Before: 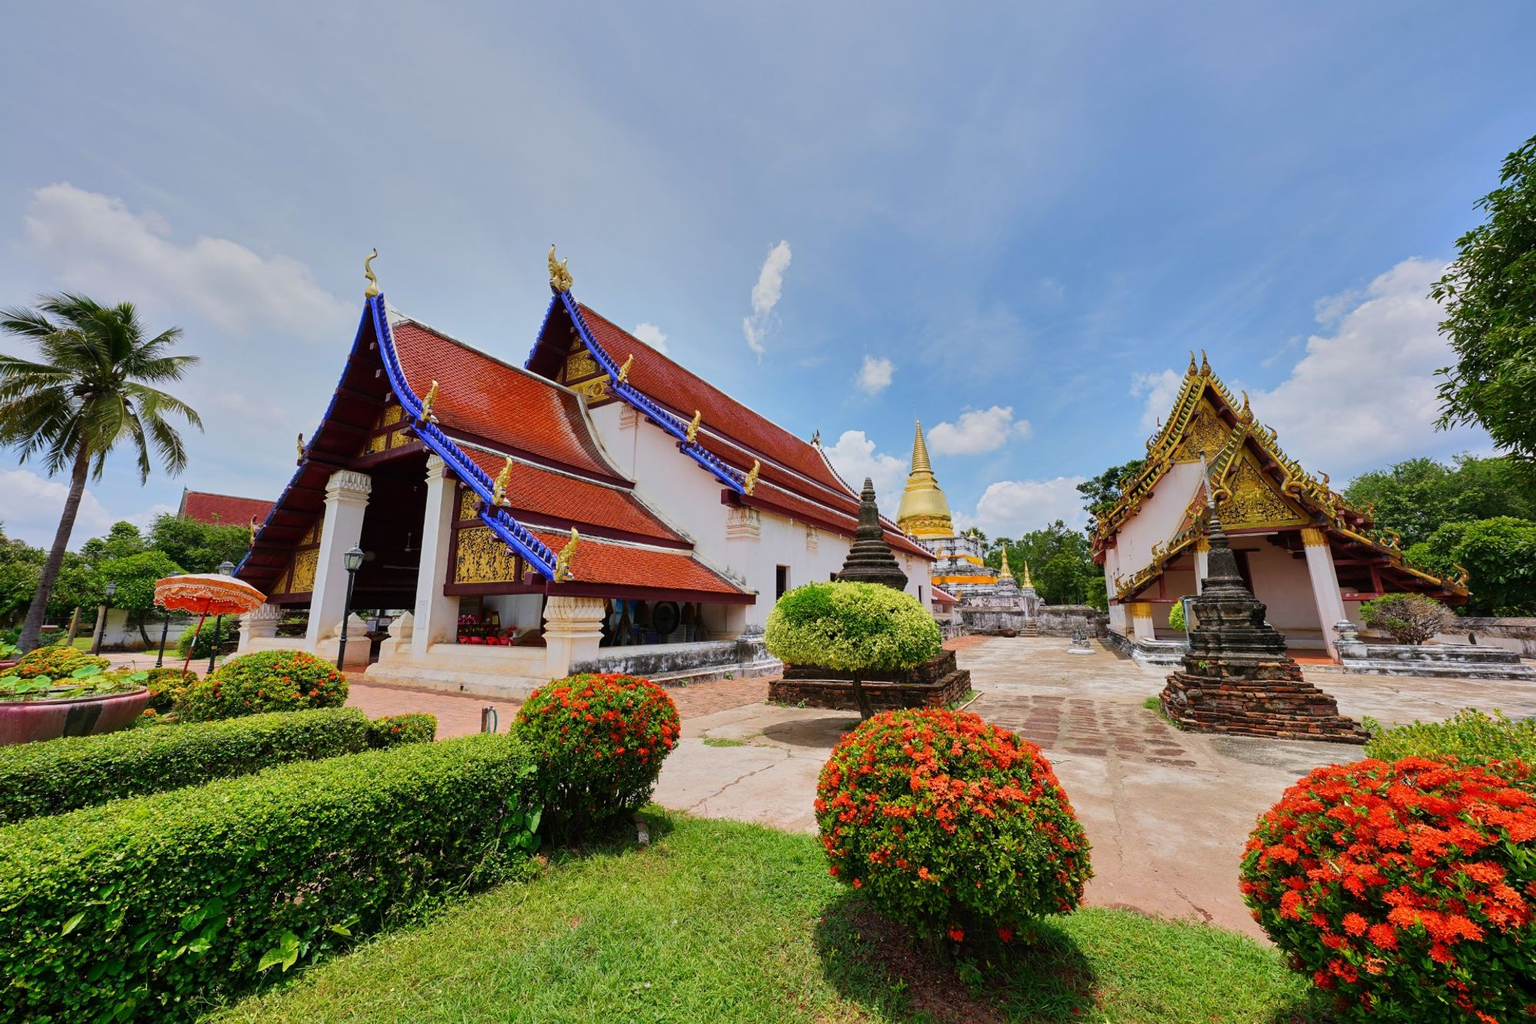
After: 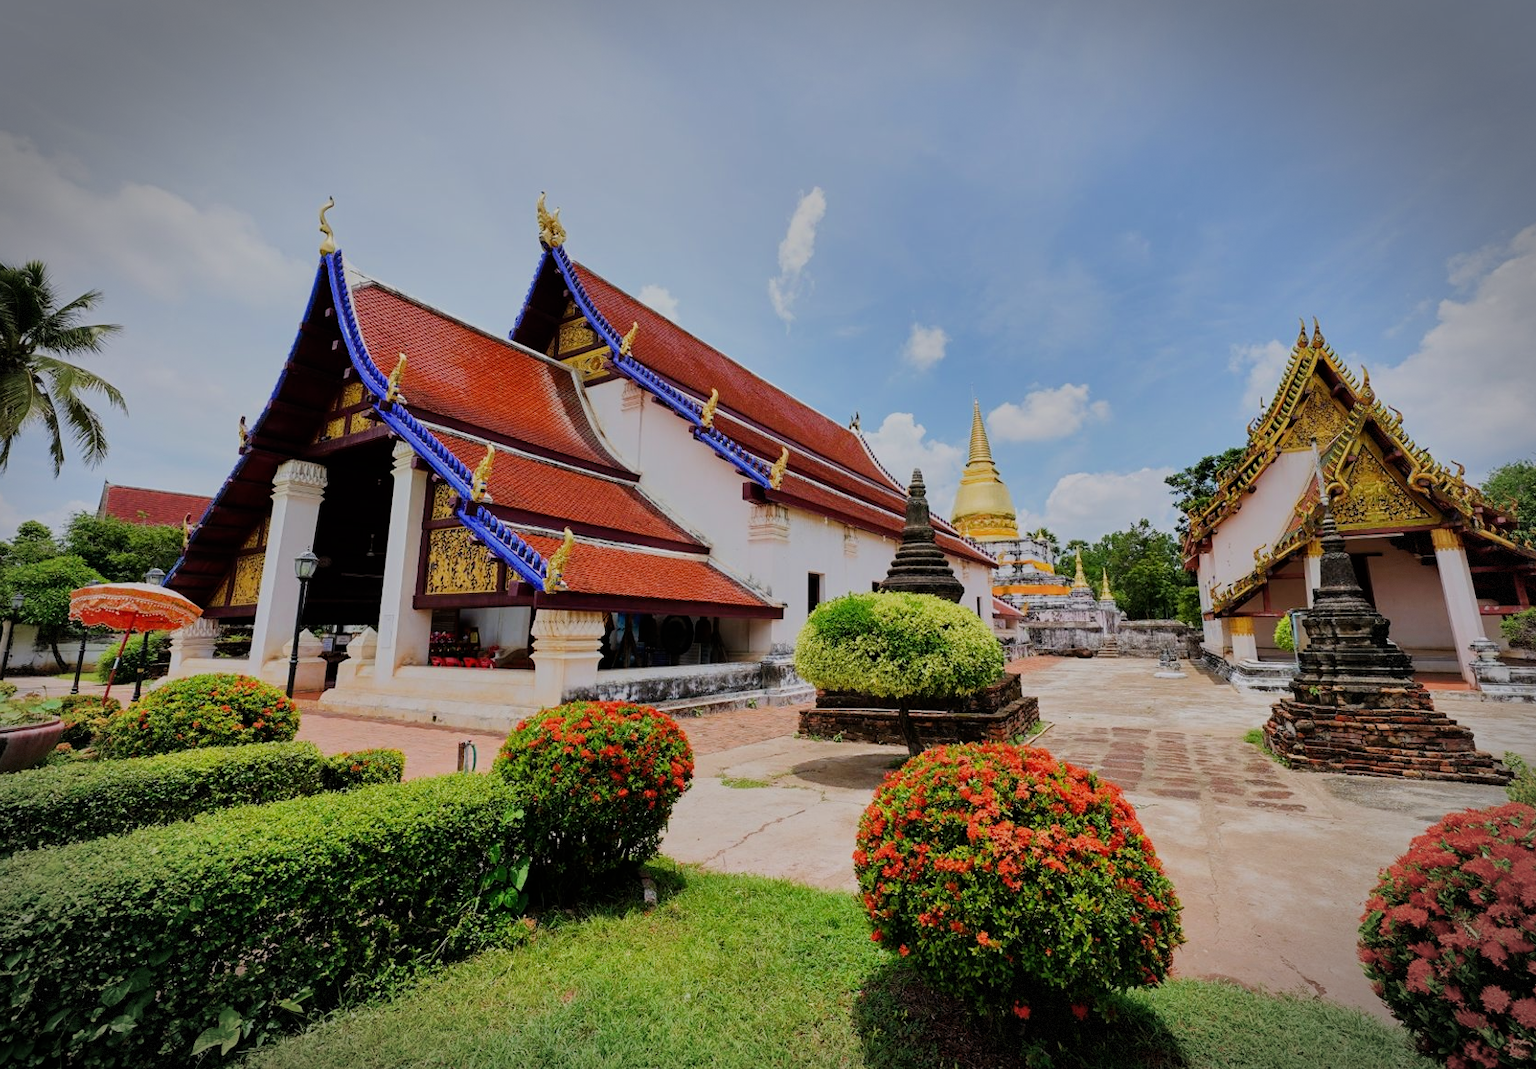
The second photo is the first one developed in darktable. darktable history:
crop: left 6.268%, top 8.16%, right 9.531%, bottom 3.81%
vignetting: automatic ratio true, dithering 8-bit output, unbound false
filmic rgb: black relative exposure -7.65 EV, white relative exposure 4.56 EV, hardness 3.61
